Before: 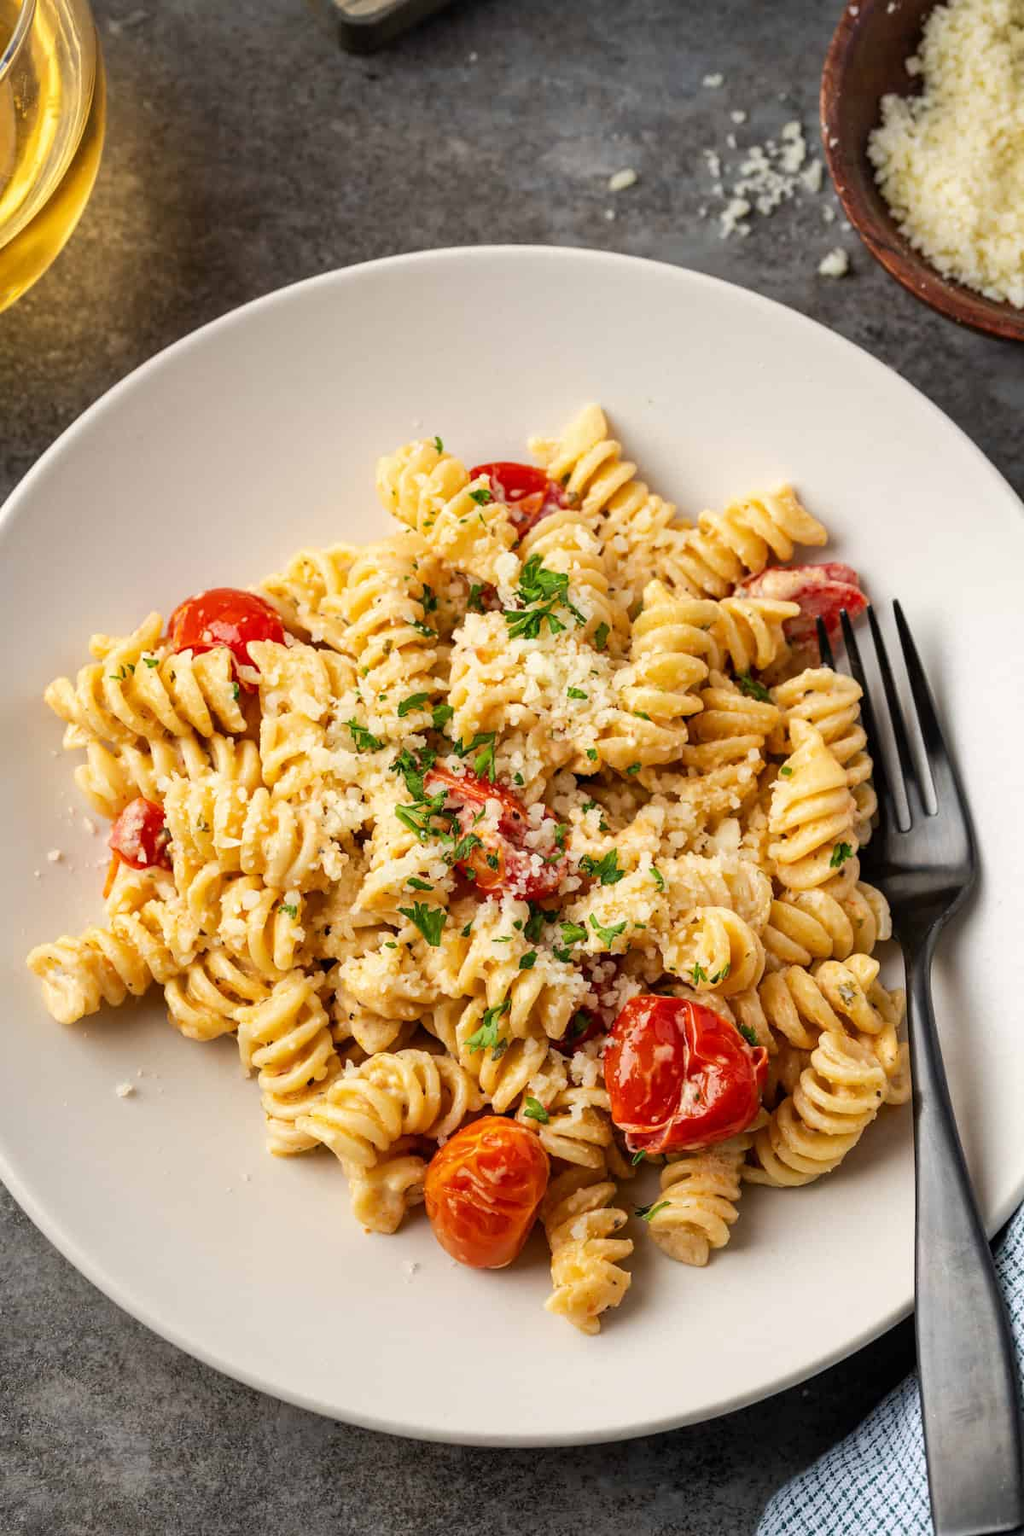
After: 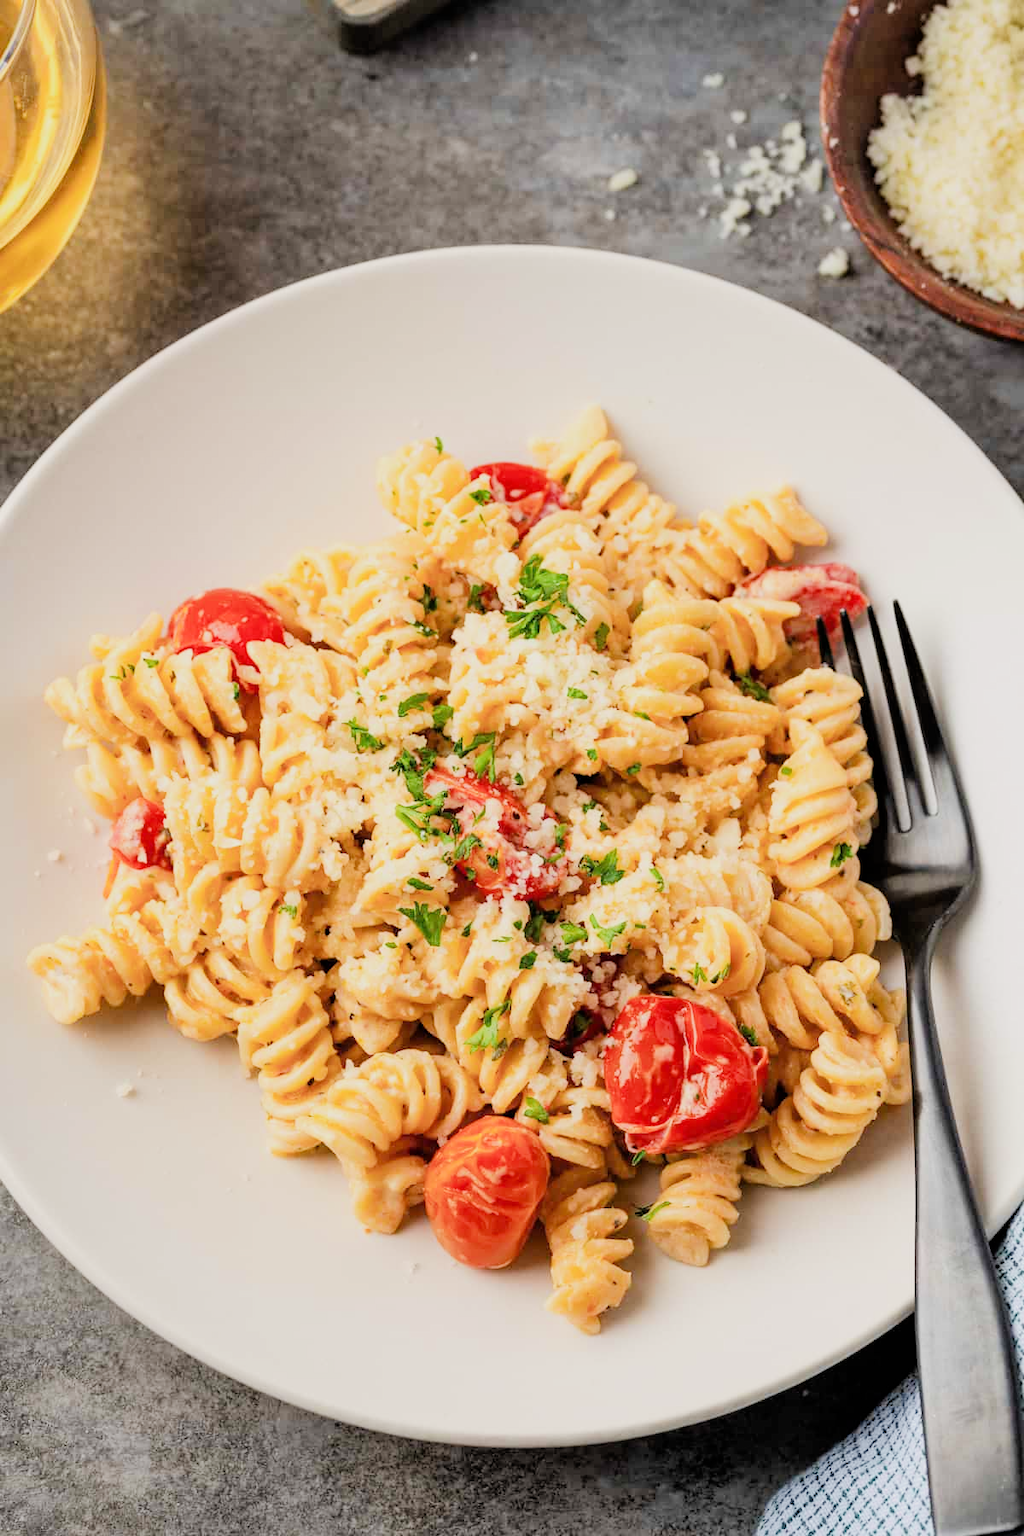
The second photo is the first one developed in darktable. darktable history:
exposure: black level correction 0, exposure 1 EV, compensate highlight preservation false
filmic rgb: black relative exposure -6.91 EV, white relative exposure 5.66 EV, hardness 2.85, iterations of high-quality reconstruction 0
